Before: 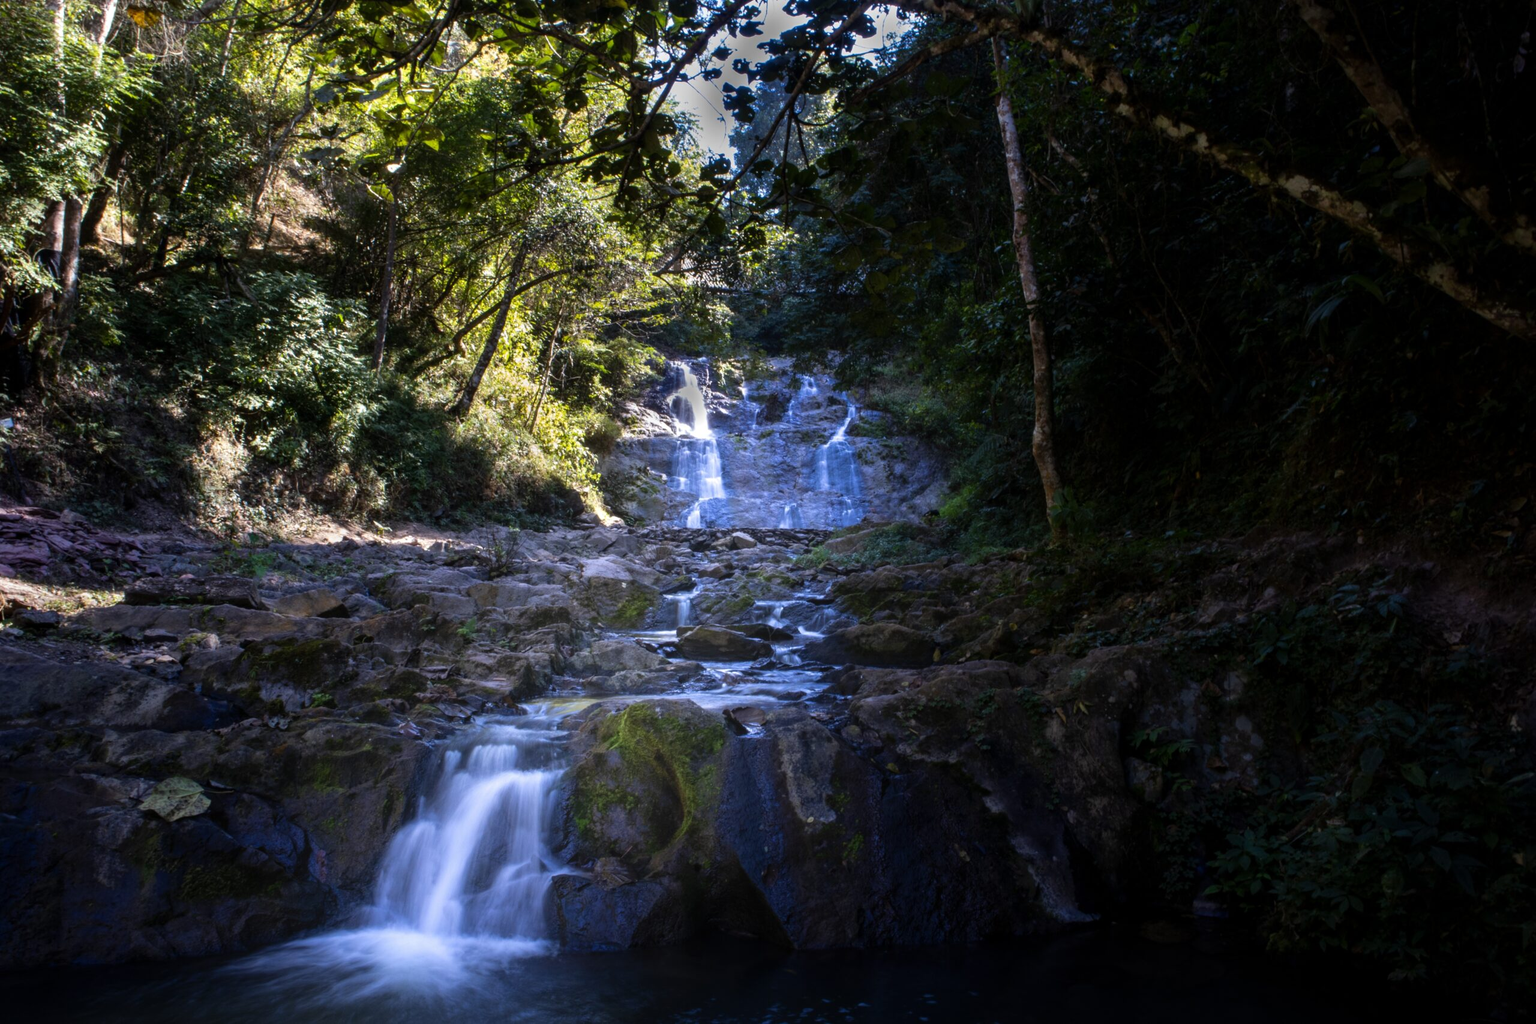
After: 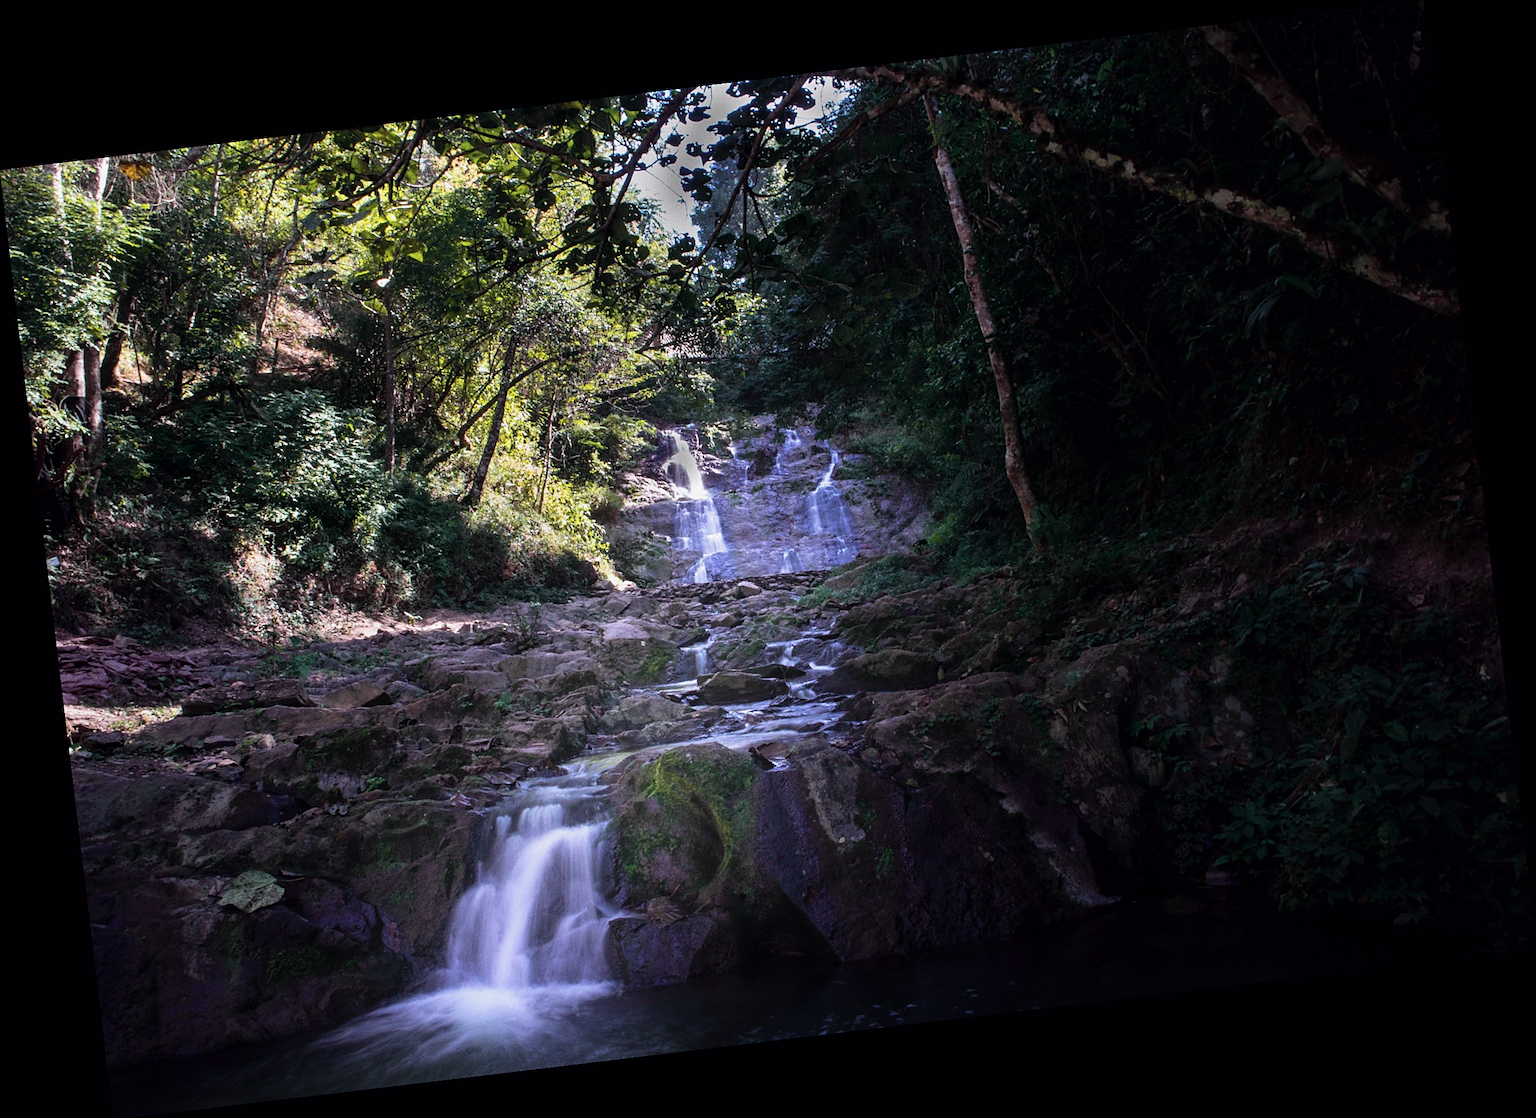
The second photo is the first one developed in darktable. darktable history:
grain: coarseness 0.09 ISO
tone curve: curves: ch0 [(0, 0) (0.822, 0.825) (0.994, 0.955)]; ch1 [(0, 0) (0.226, 0.261) (0.383, 0.397) (0.46, 0.46) (0.498, 0.501) (0.524, 0.543) (0.578, 0.575) (1, 1)]; ch2 [(0, 0) (0.438, 0.456) (0.5, 0.495) (0.547, 0.515) (0.597, 0.58) (0.629, 0.603) (1, 1)], color space Lab, independent channels, preserve colors none
sharpen: on, module defaults
rotate and perspective: rotation -6.83°, automatic cropping off
